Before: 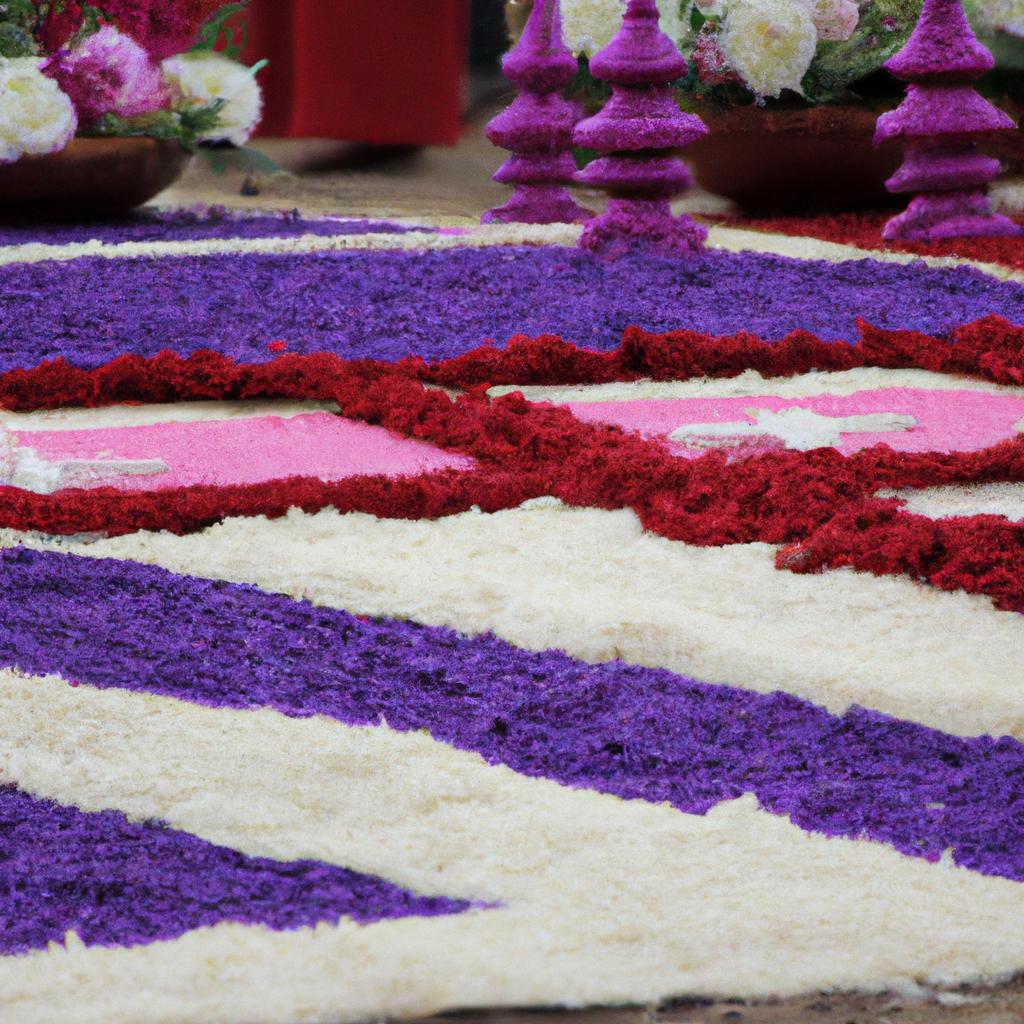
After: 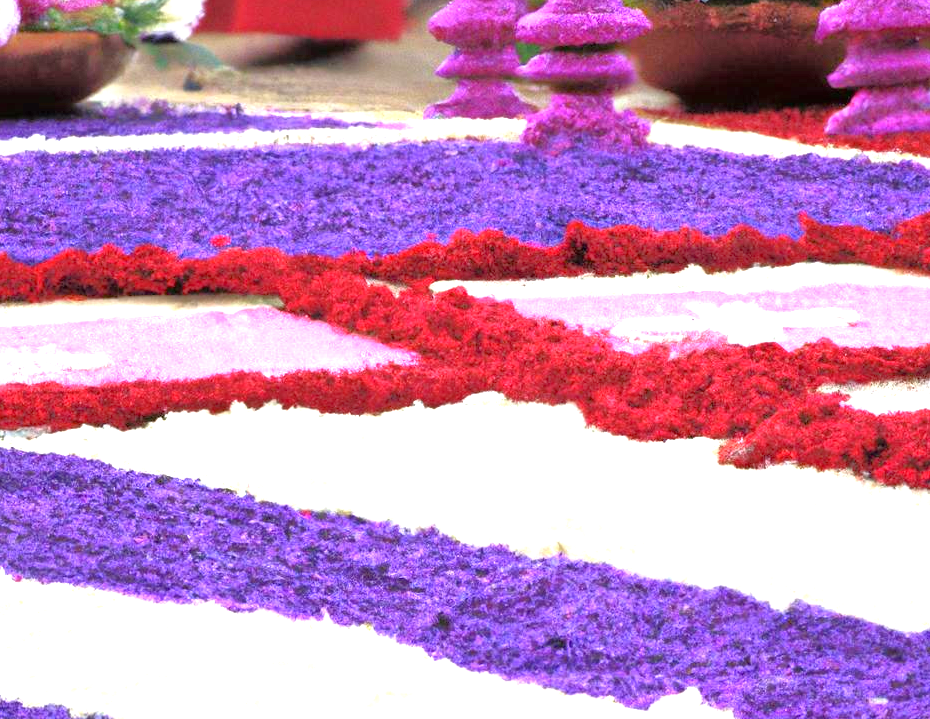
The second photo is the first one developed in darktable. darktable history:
crop: left 5.596%, top 10.314%, right 3.534%, bottom 19.395%
tone equalizer: -7 EV 0.15 EV, -6 EV 0.6 EV, -5 EV 1.15 EV, -4 EV 1.33 EV, -3 EV 1.15 EV, -2 EV 0.6 EV, -1 EV 0.15 EV, mask exposure compensation -0.5 EV
exposure: black level correction 0, exposure 1.5 EV, compensate exposure bias true, compensate highlight preservation false
